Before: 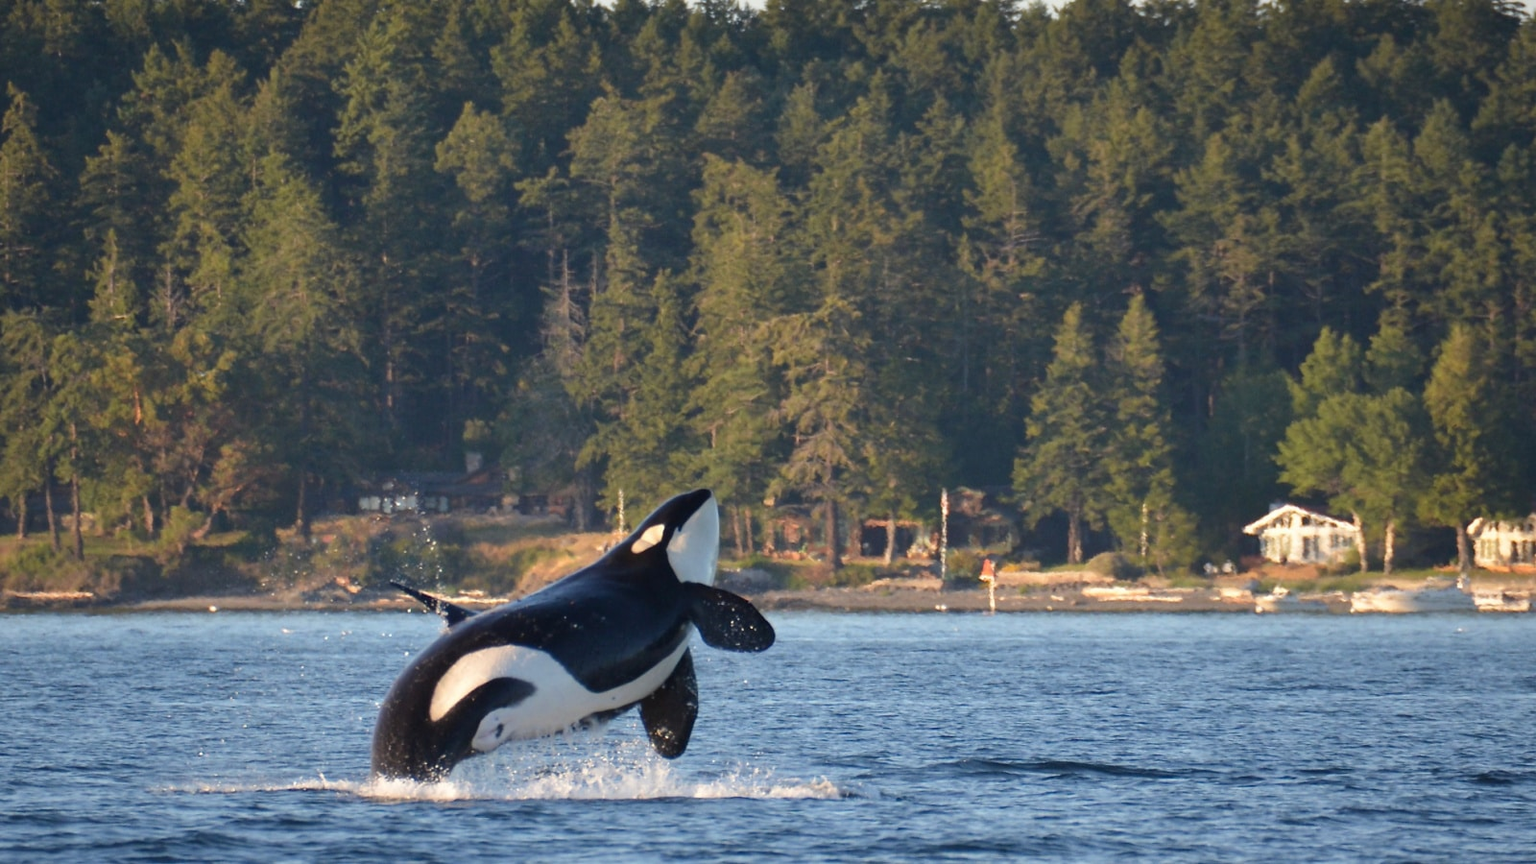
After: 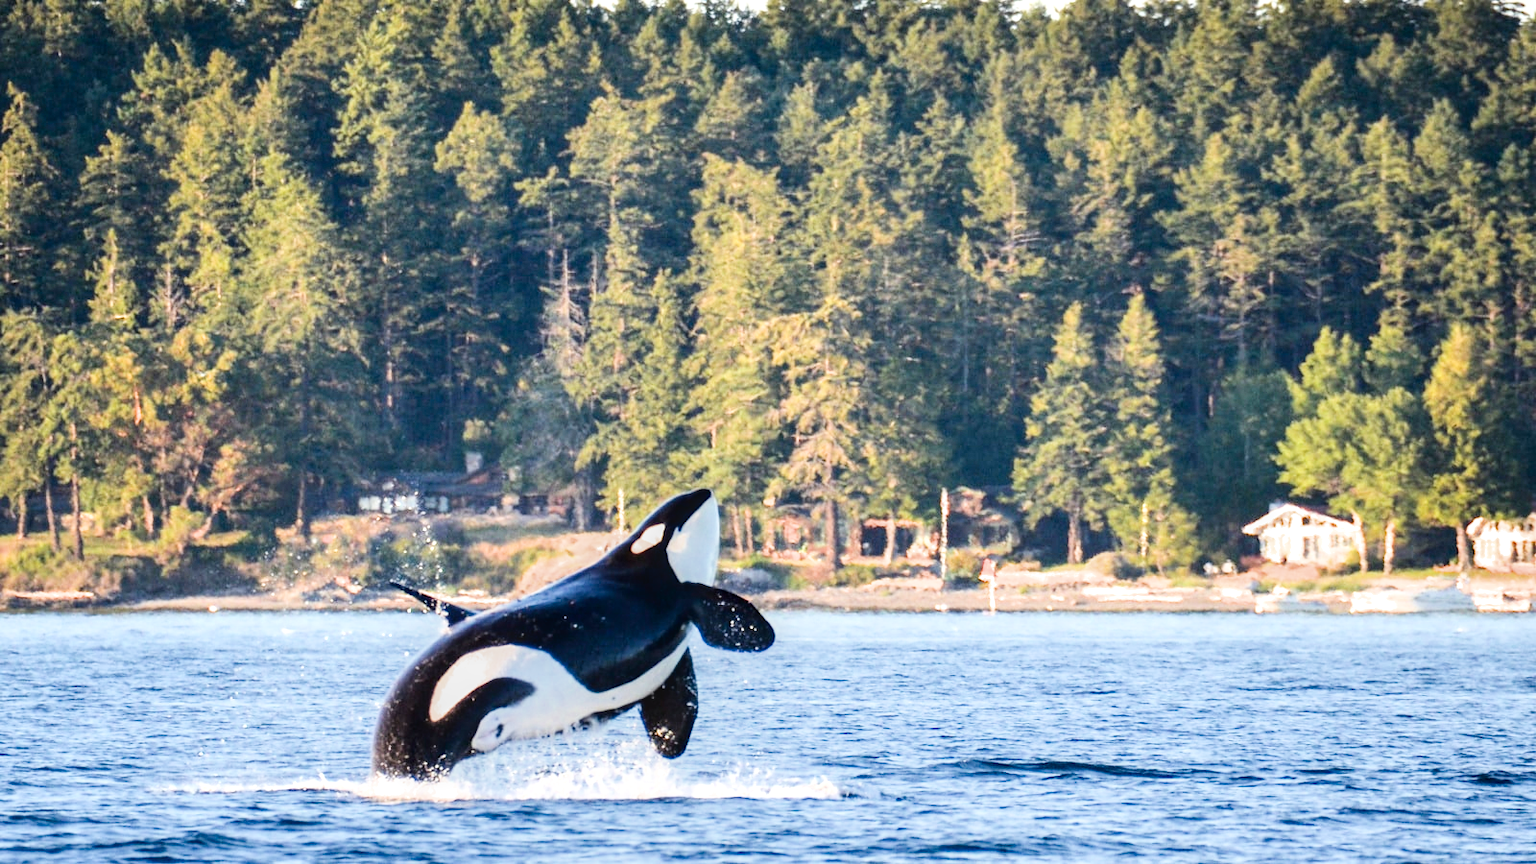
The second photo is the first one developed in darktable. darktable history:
exposure: black level correction 0.001, exposure 2 EV, compensate highlight preservation false
local contrast: detail 130%
filmic rgb: black relative exposure -5 EV, hardness 2.88, contrast 1.4
contrast brightness saturation: contrast 0.1, brightness -0.26, saturation 0.14
